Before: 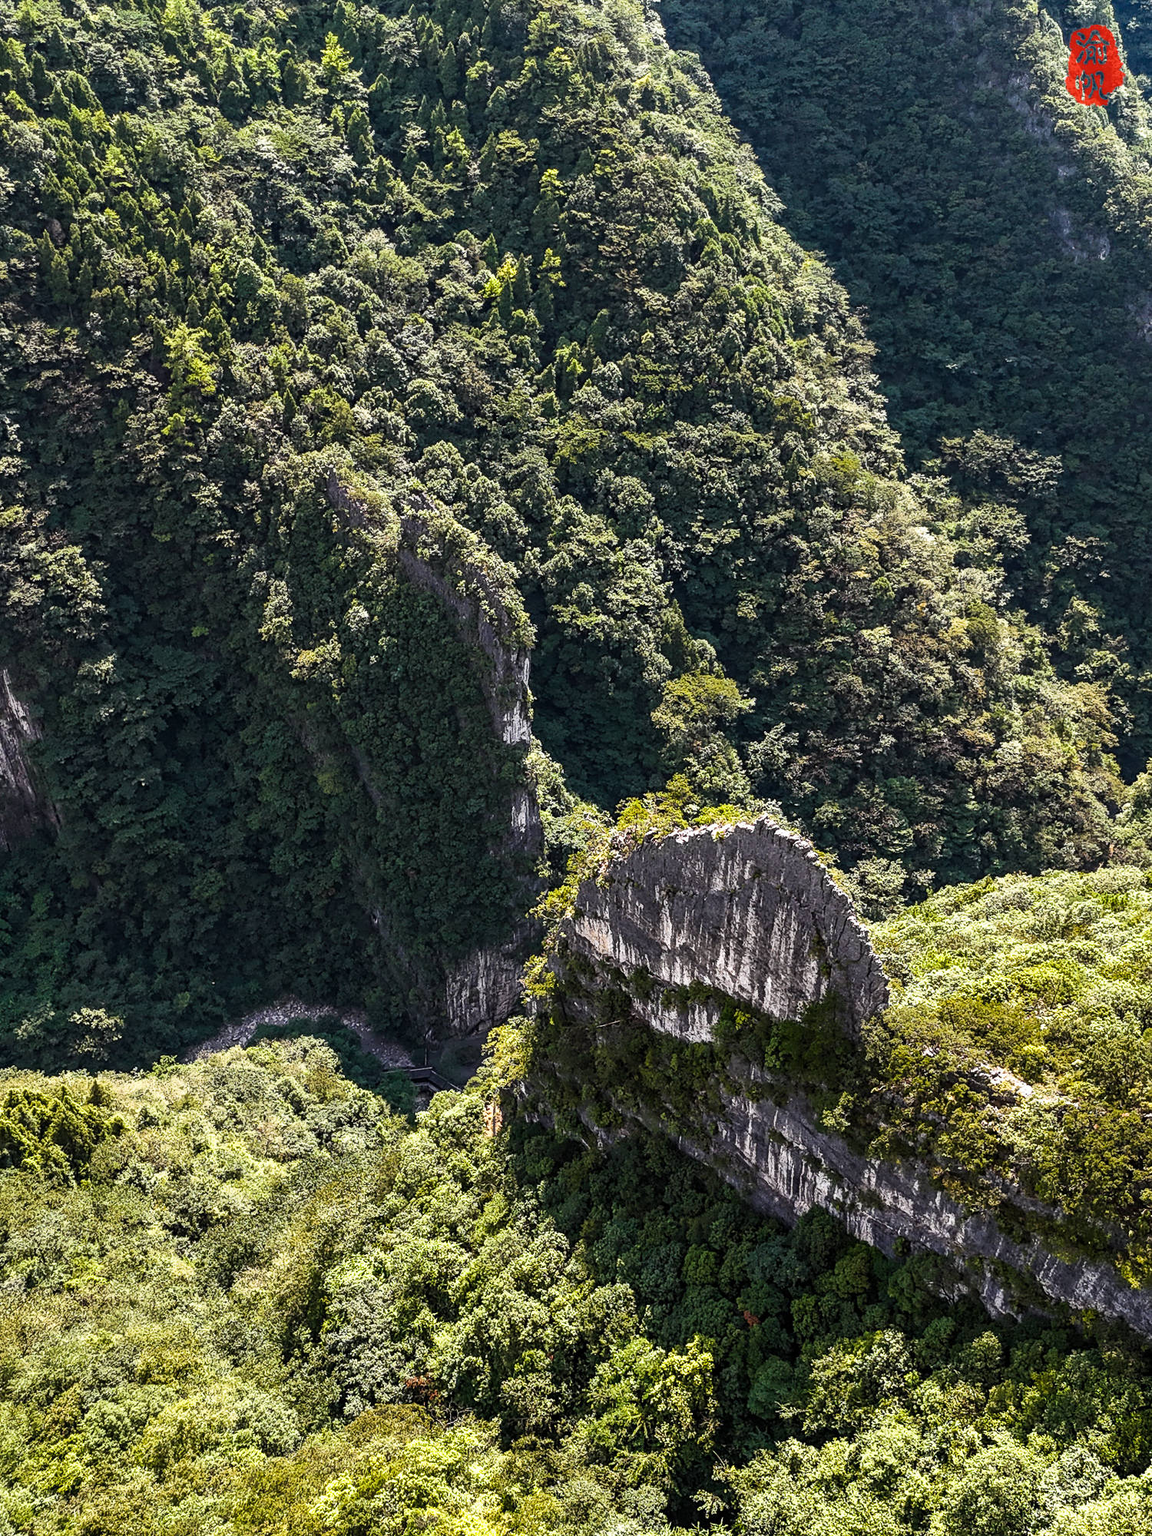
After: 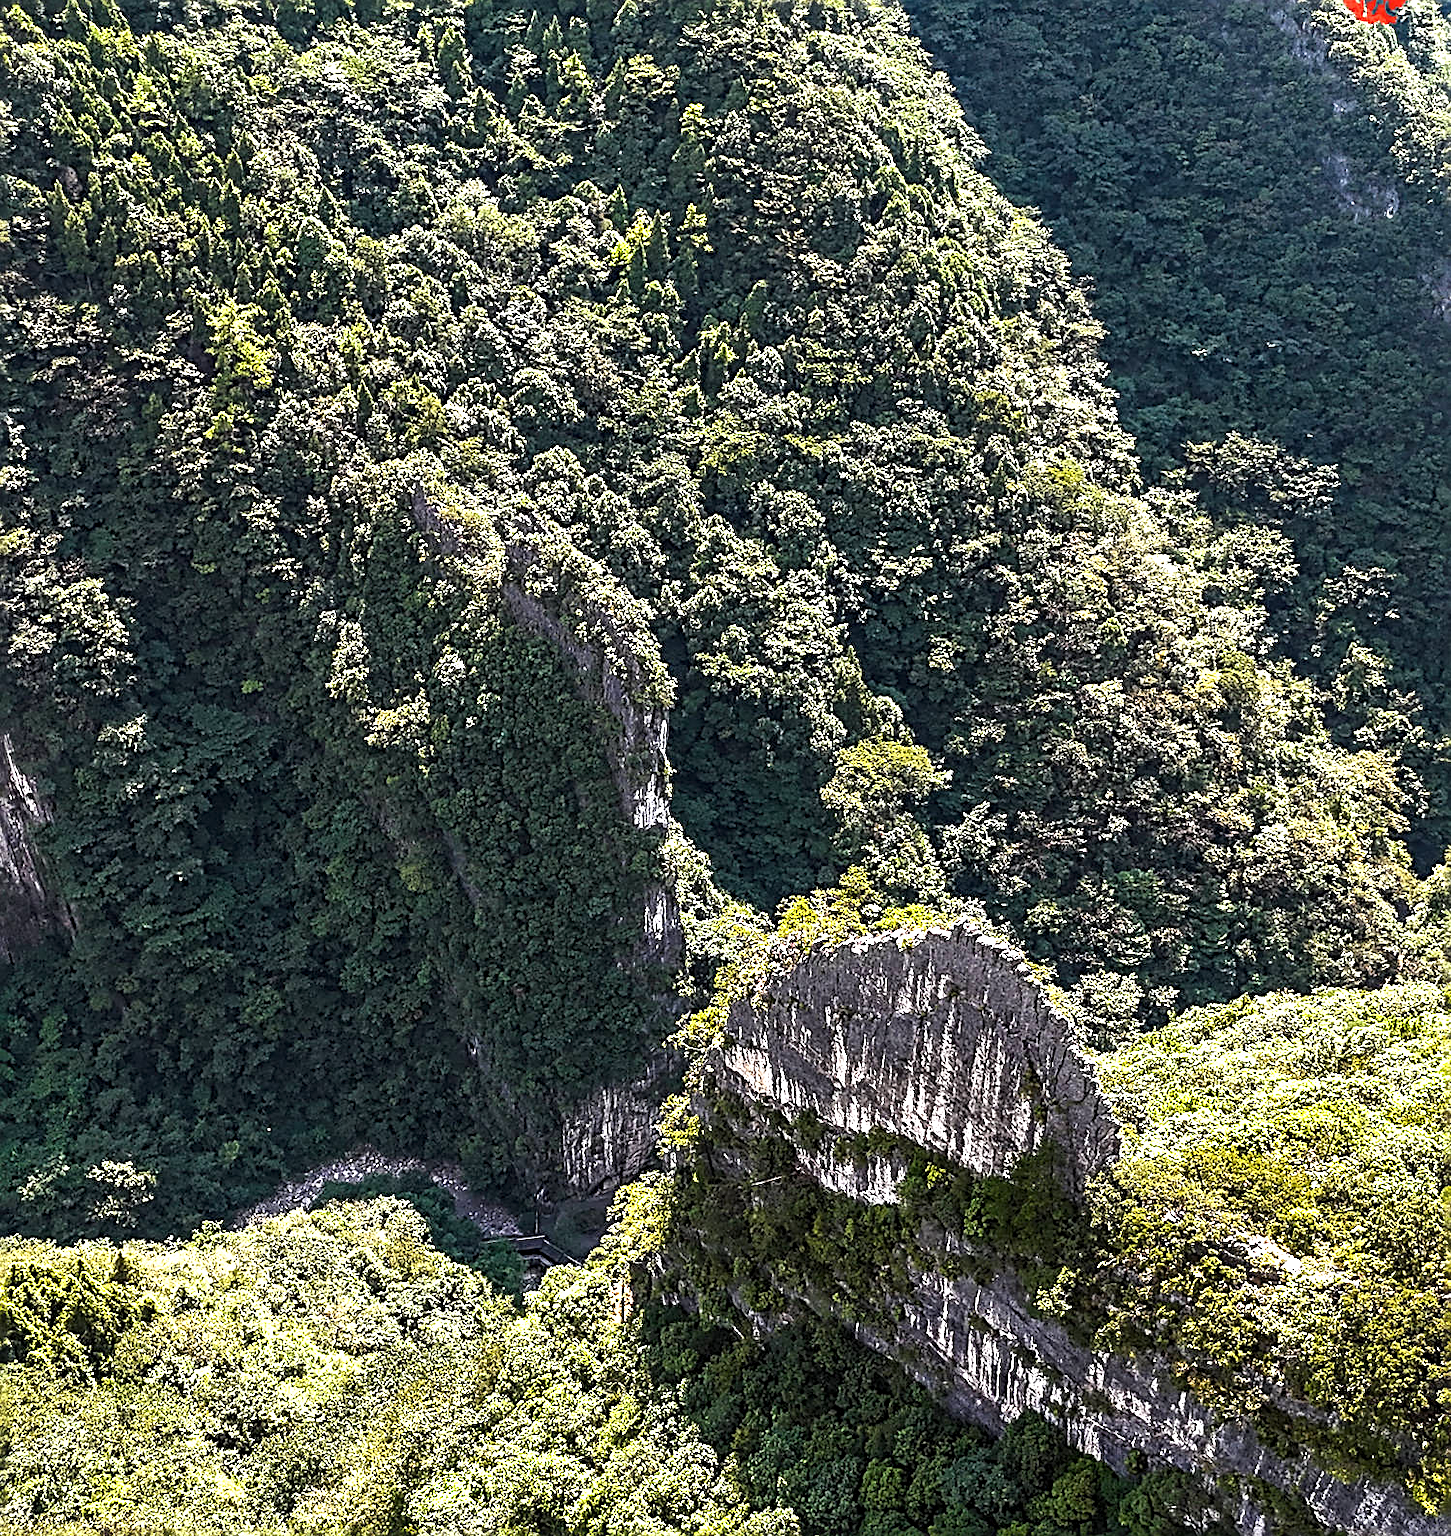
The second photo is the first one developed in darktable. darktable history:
exposure: black level correction 0, exposure 0.7 EV, compensate exposure bias true, compensate highlight preservation false
crop and rotate: top 5.667%, bottom 14.937%
sharpen: radius 2.817, amount 0.715
